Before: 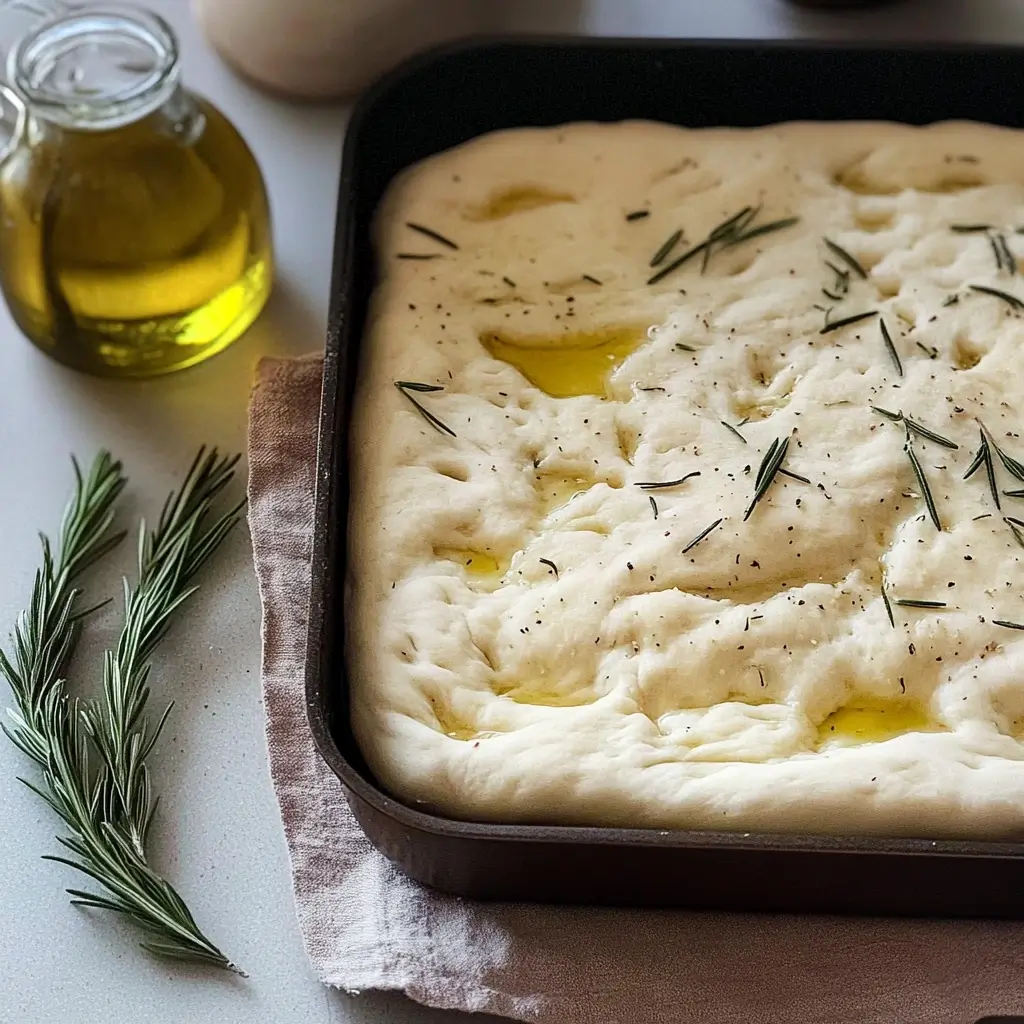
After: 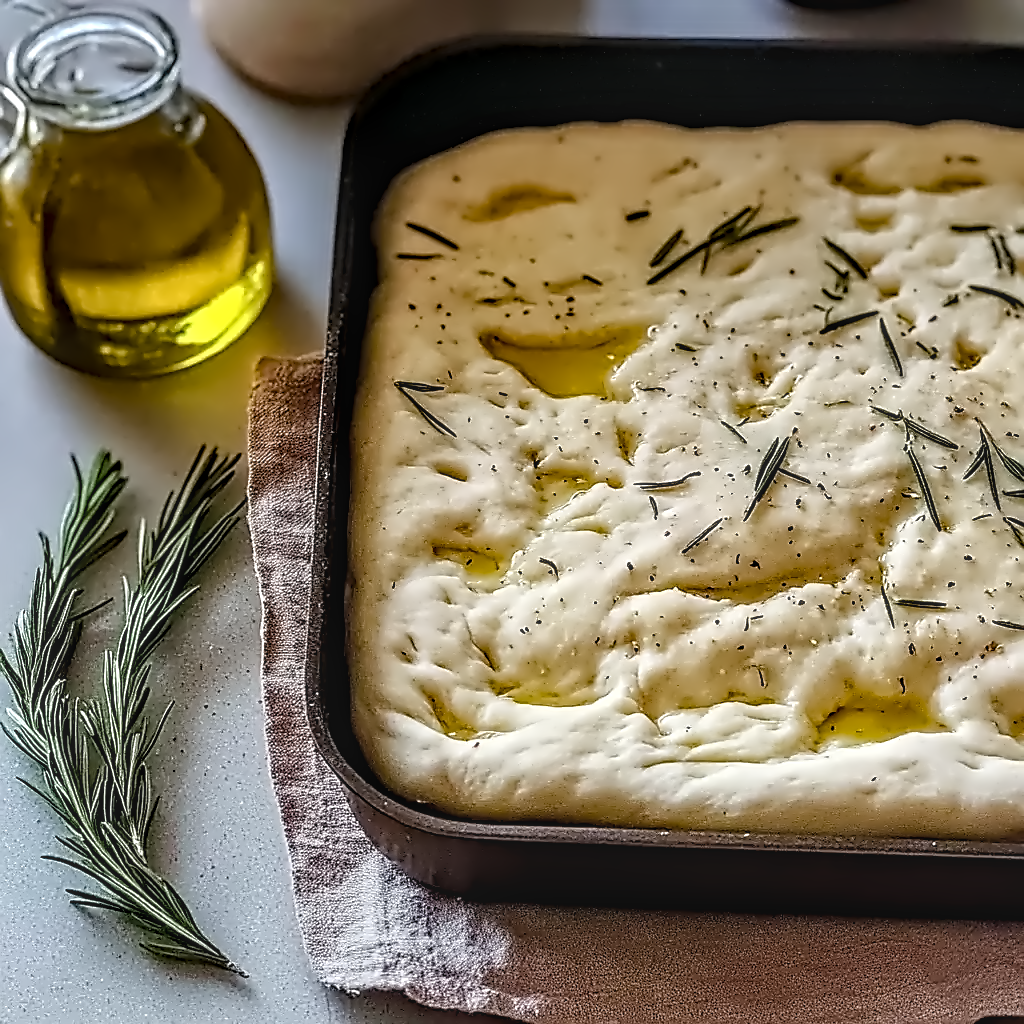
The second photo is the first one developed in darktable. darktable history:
contrast equalizer "denoise & sharpen": octaves 7, y [[0.5, 0.542, 0.583, 0.625, 0.667, 0.708], [0.5 ×6], [0.5 ×6], [0, 0.033, 0.067, 0.1, 0.133, 0.167], [0, 0.05, 0.1, 0.15, 0.2, 0.25]]
sharpen "sharpen": on, module defaults
haze removal: compatibility mode true, adaptive false
denoise (profiled): preserve shadows 1.3, scattering 0.018, a [-1, 0, 0], compensate highlight preservation false
color balance rgb "basic colorfulness: standard": perceptual saturation grading › global saturation 20%, perceptual saturation grading › highlights -25%, perceptual saturation grading › shadows 25%
local contrast "clarity": highlights 0%, shadows 0%, detail 133%
